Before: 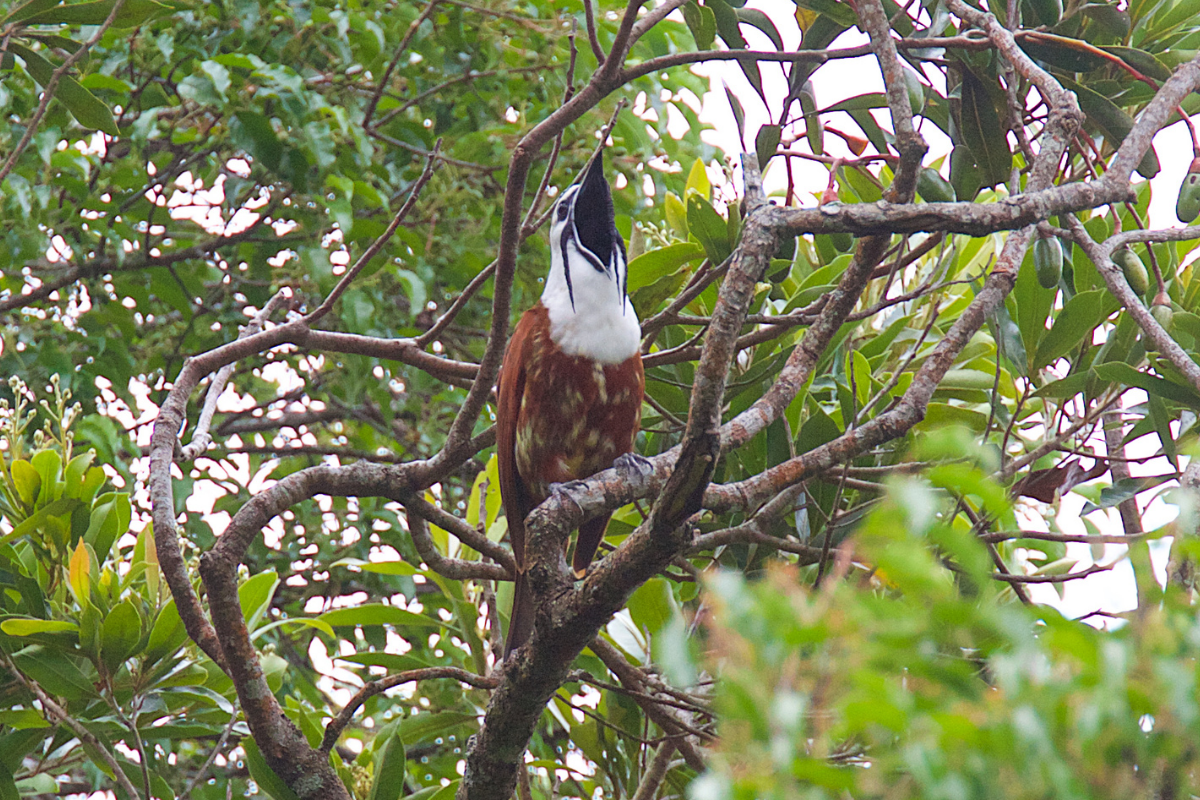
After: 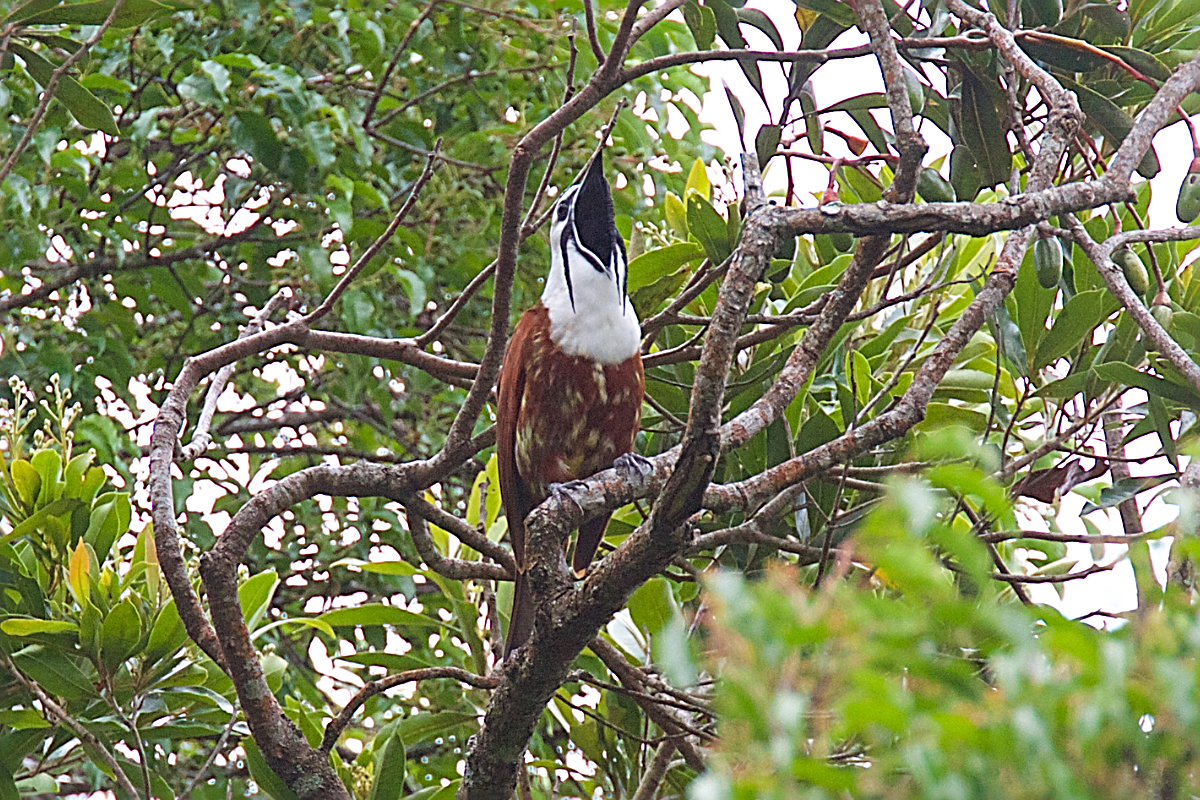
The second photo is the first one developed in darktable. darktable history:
sharpen: radius 3.022, amount 0.766
